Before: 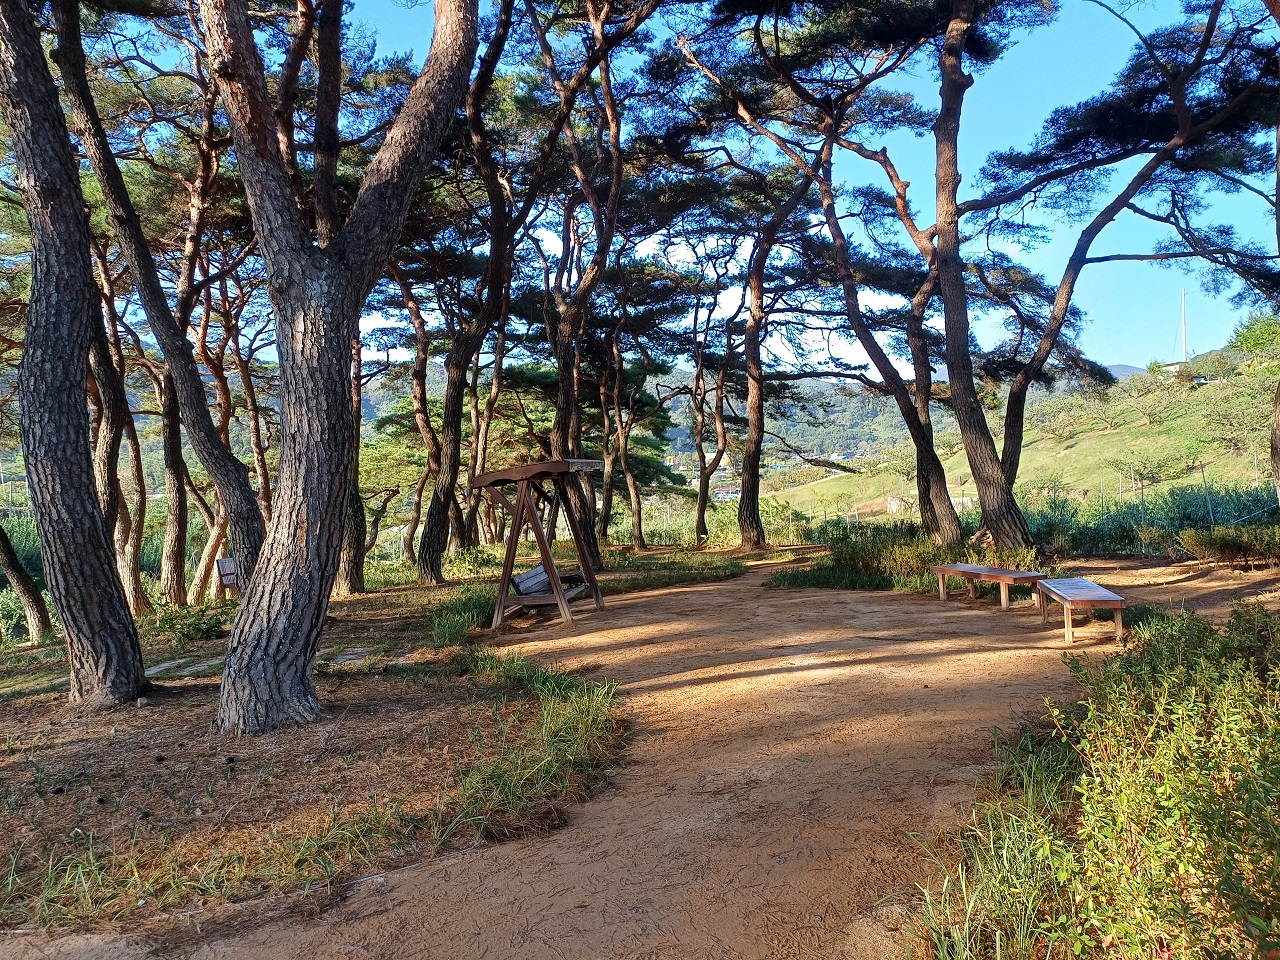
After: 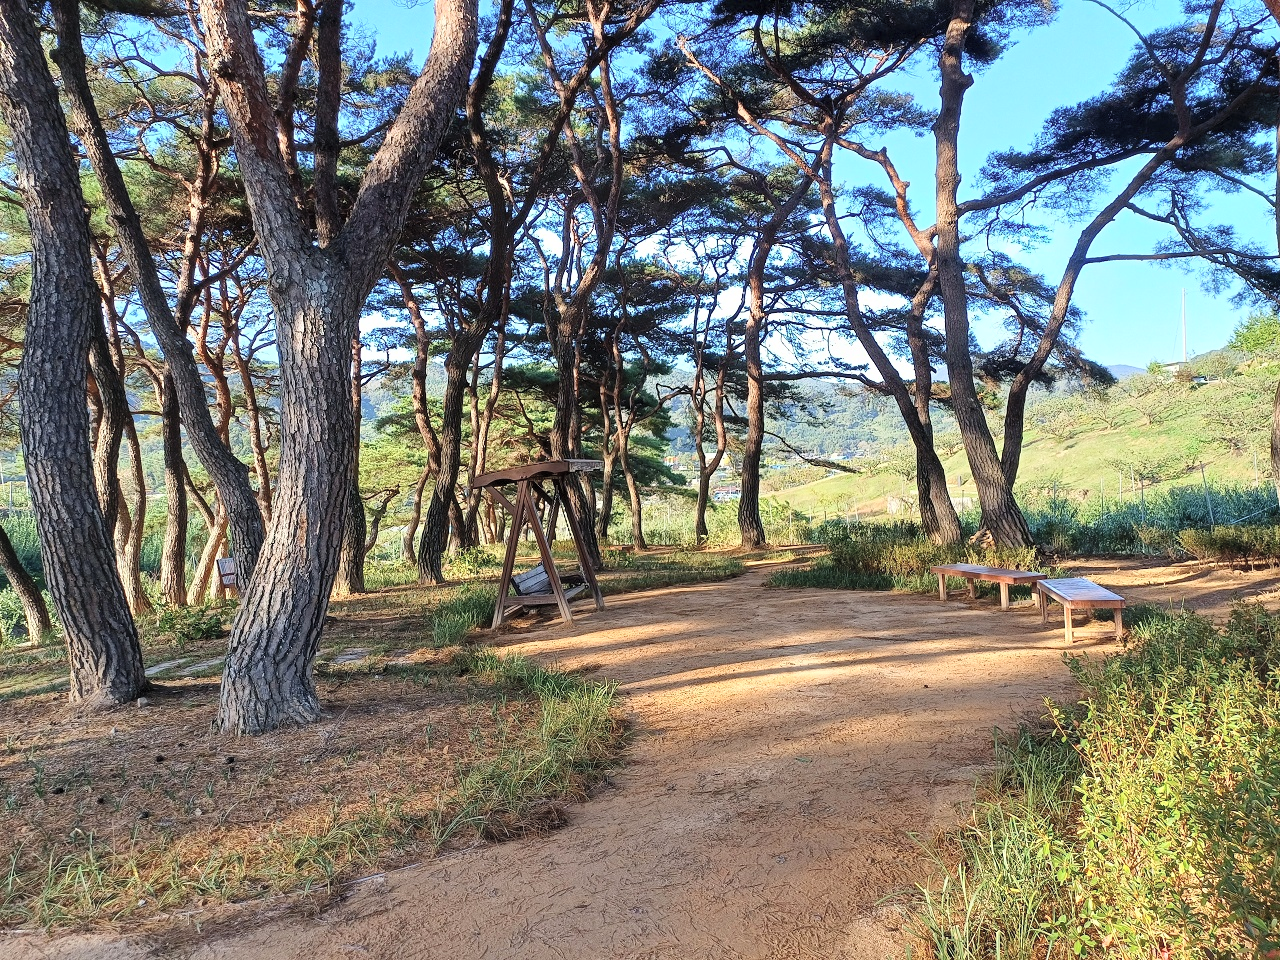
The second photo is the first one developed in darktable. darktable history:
contrast brightness saturation: contrast 0.142, brightness 0.216
